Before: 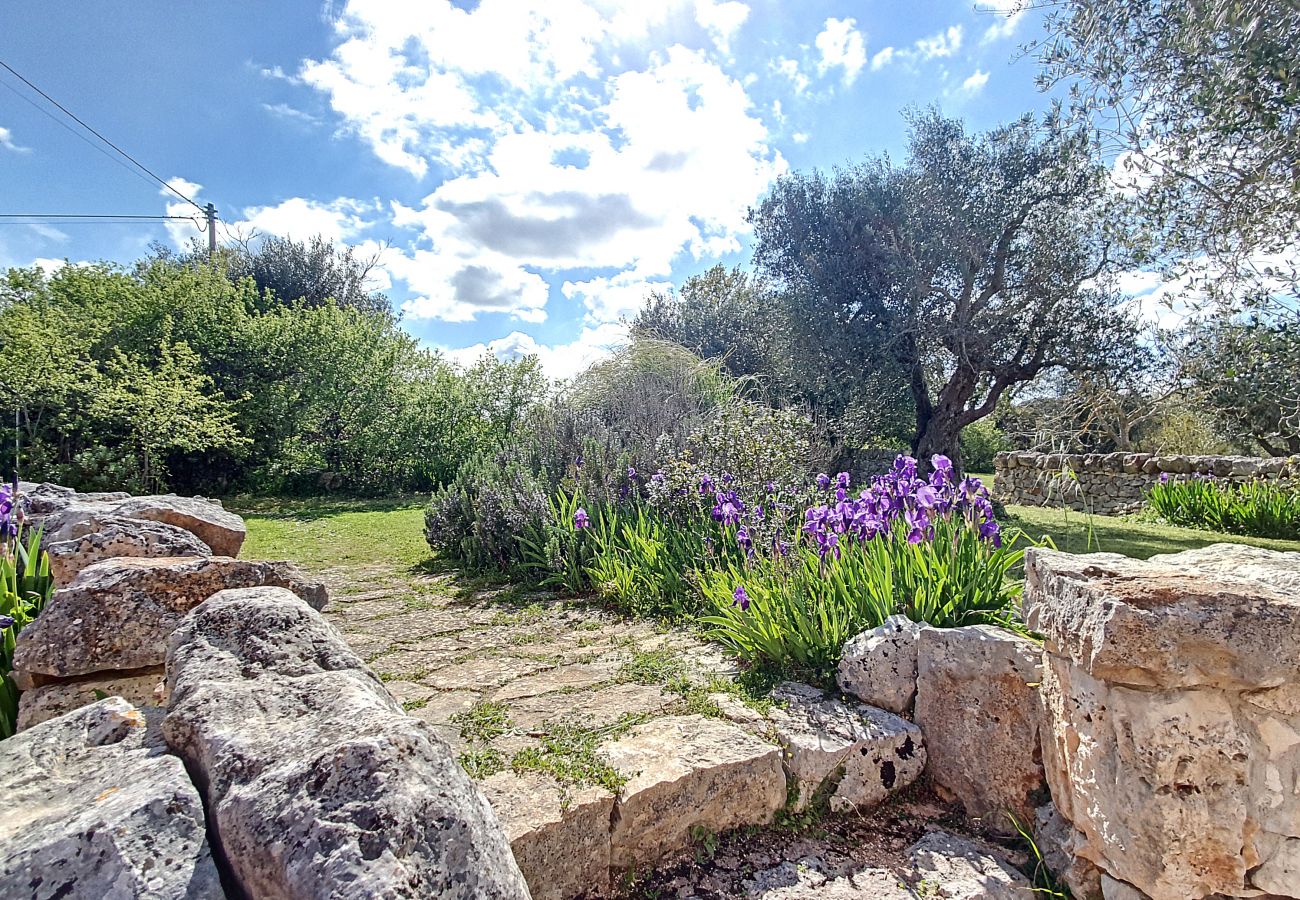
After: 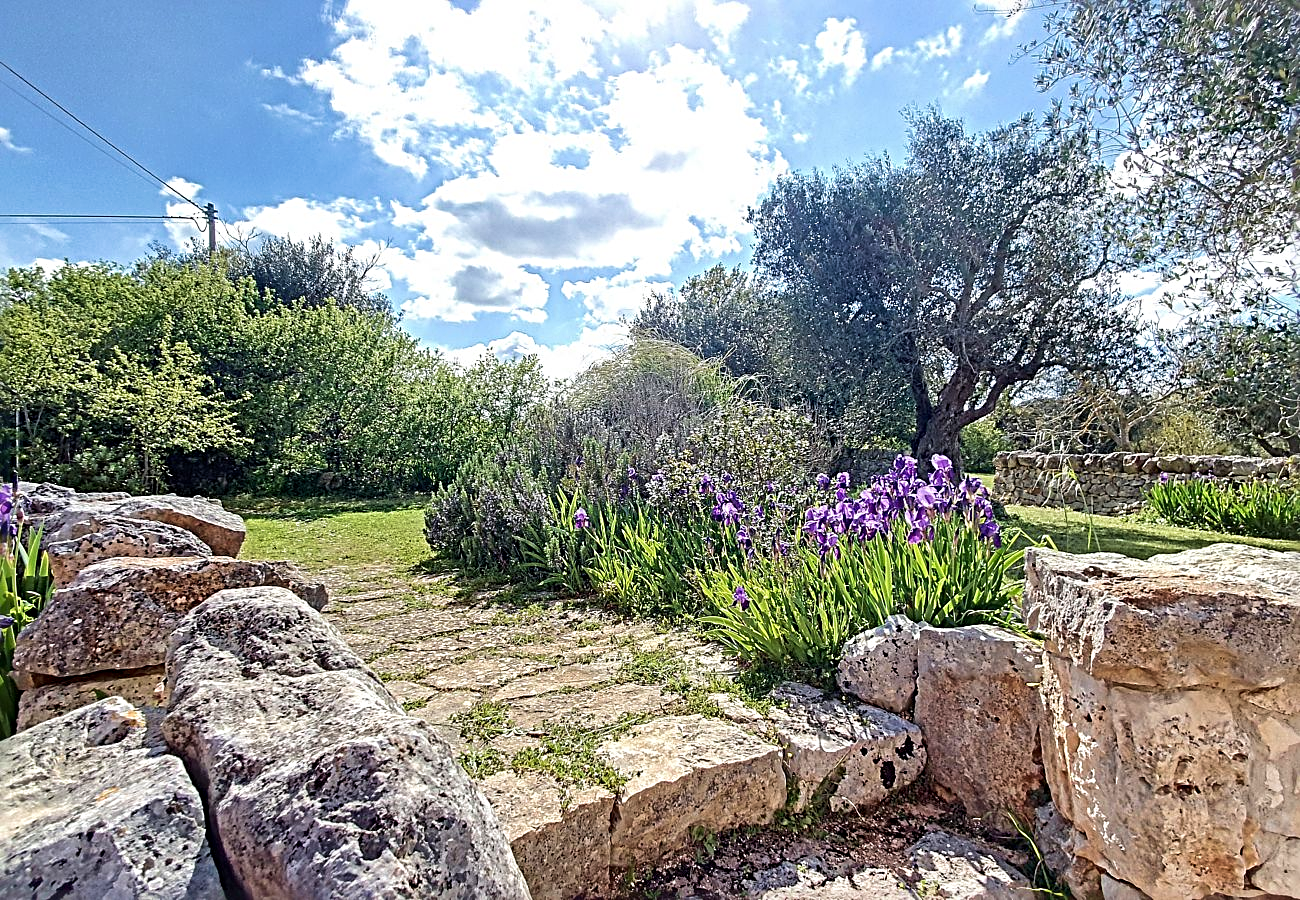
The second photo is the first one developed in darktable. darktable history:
velvia: on, module defaults
sharpen: radius 3.977
